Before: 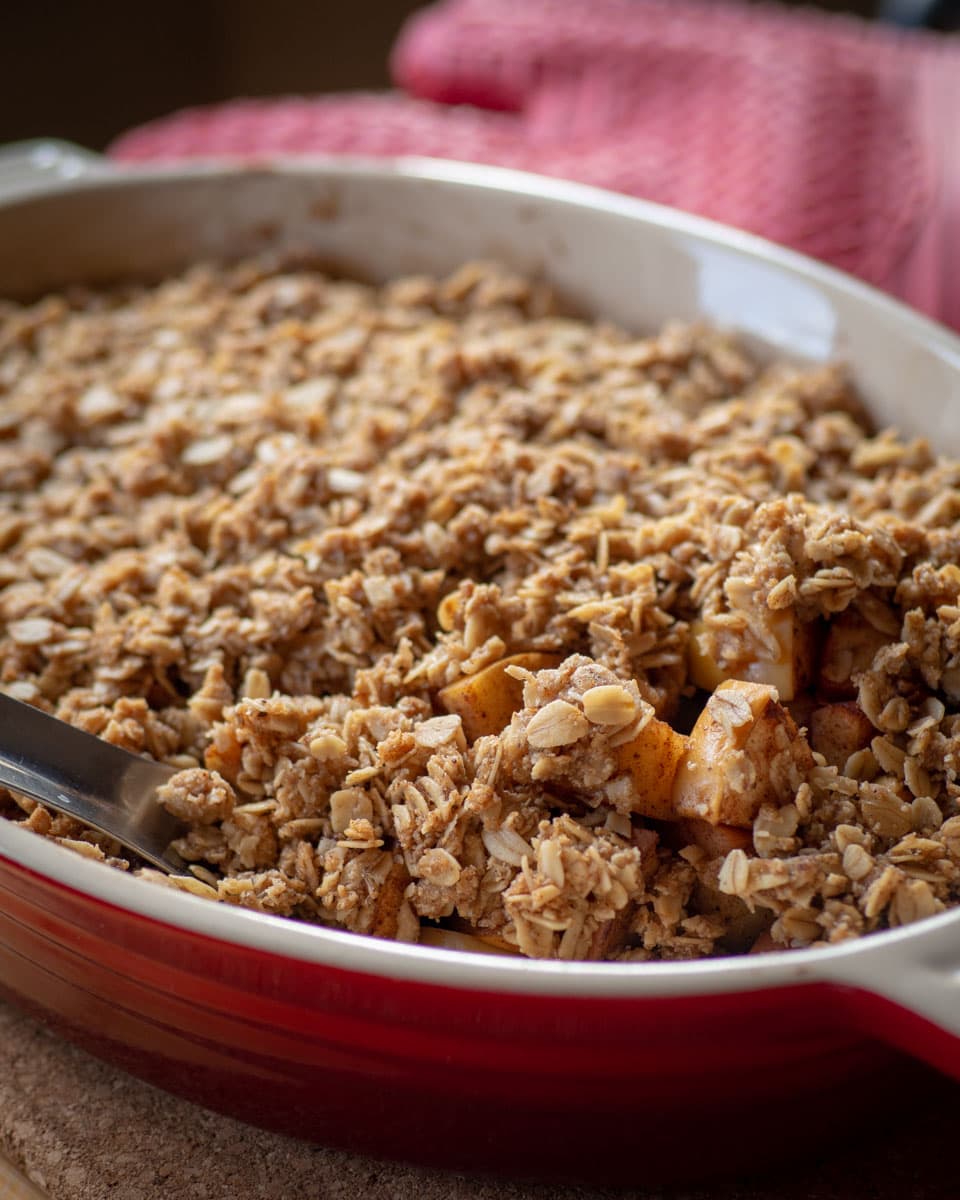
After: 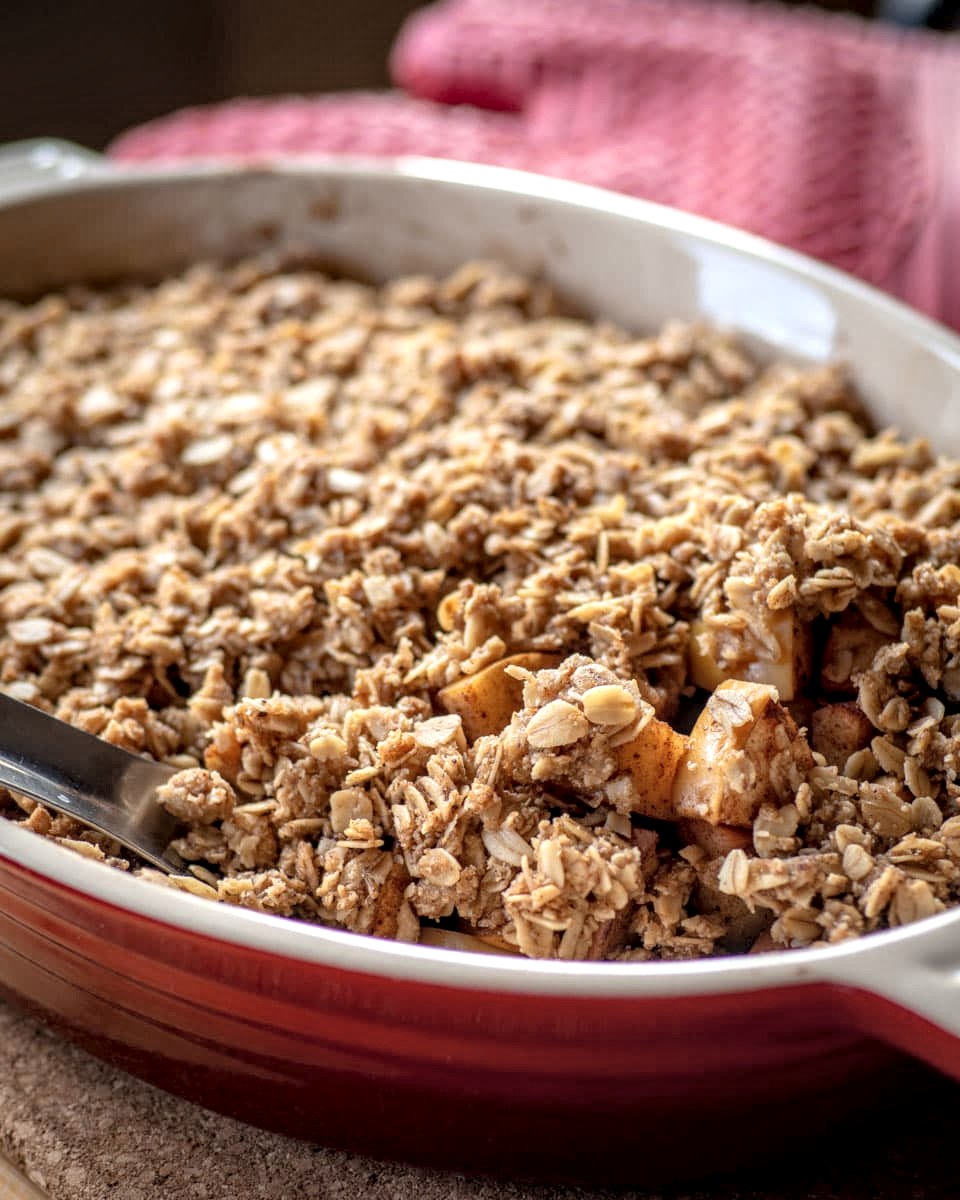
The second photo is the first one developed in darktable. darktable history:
contrast brightness saturation: brightness 0.119
local contrast: detail 160%
